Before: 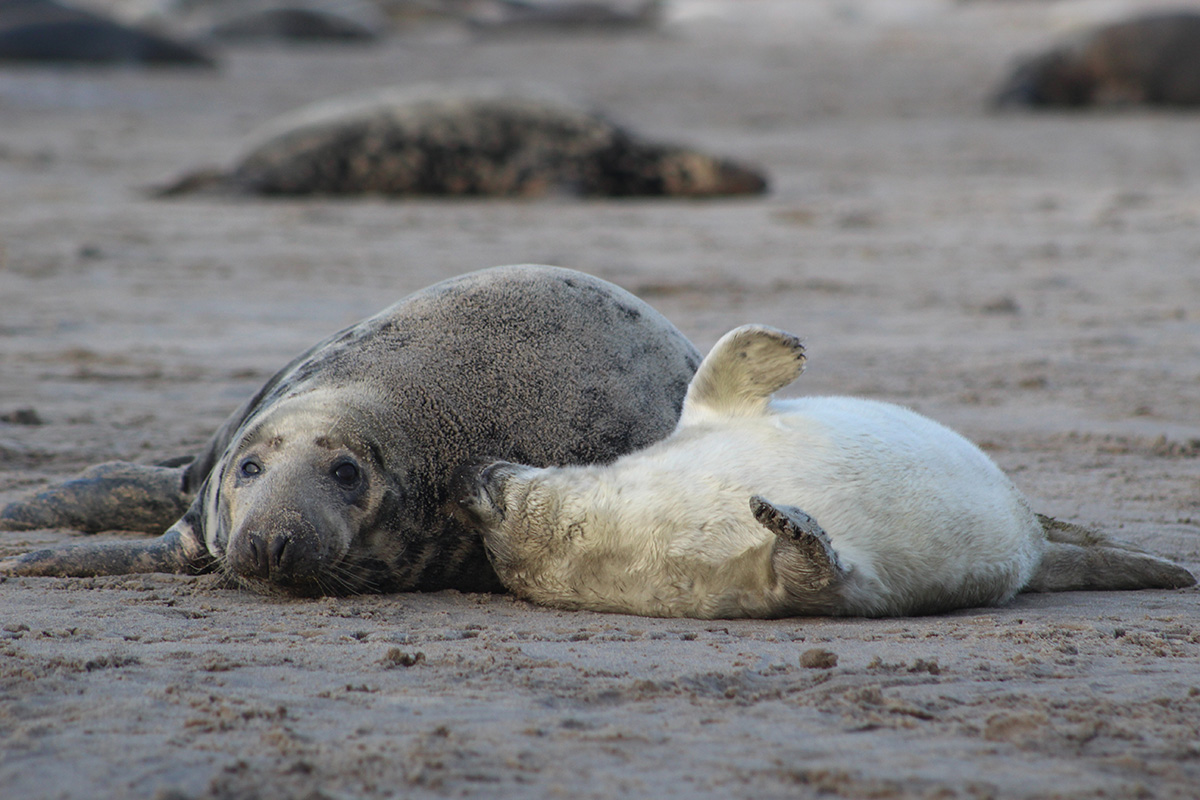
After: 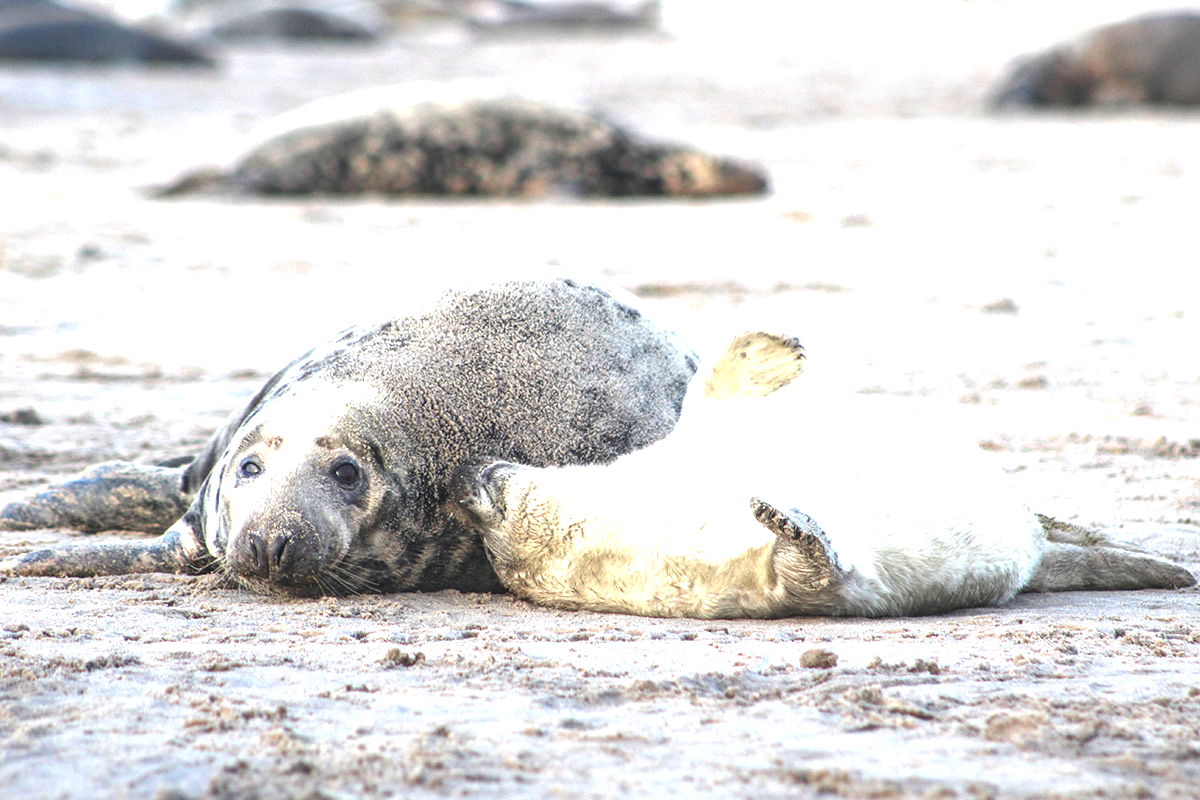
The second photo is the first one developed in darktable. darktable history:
local contrast: on, module defaults
exposure: exposure 2.003 EV, compensate highlight preservation false
